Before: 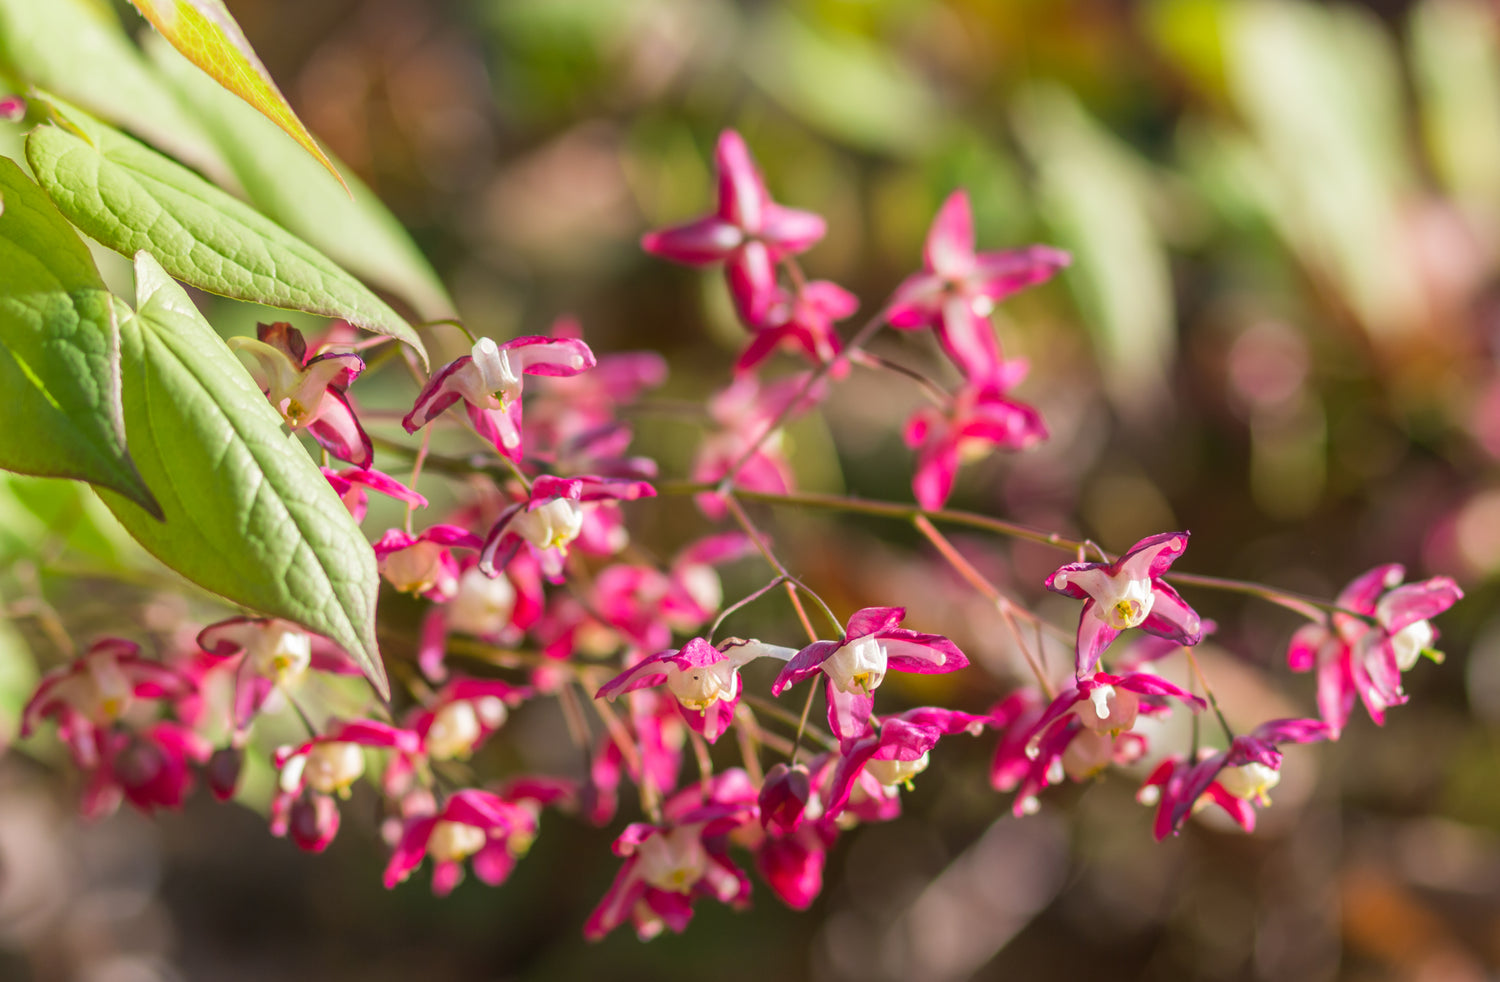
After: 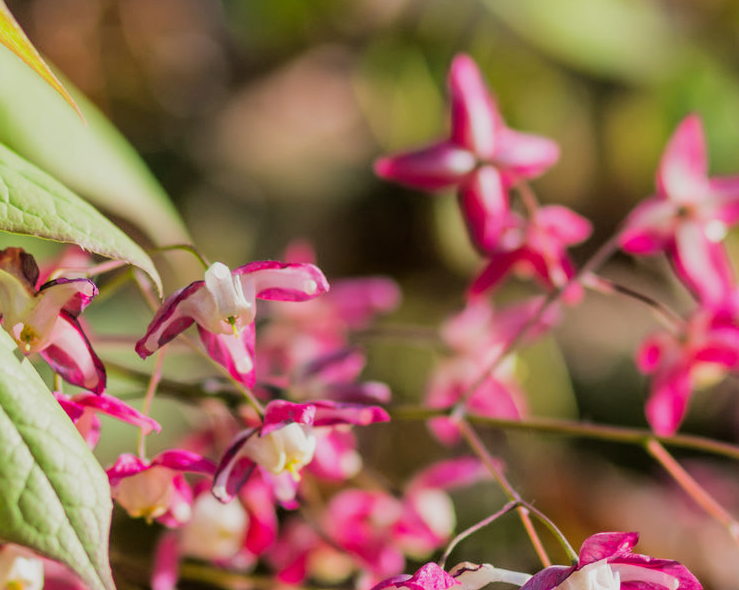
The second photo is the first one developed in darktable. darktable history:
filmic rgb: black relative exposure -5 EV, hardness 2.88, contrast 1.2, highlights saturation mix -30%
crop: left 17.835%, top 7.675%, right 32.881%, bottom 32.213%
